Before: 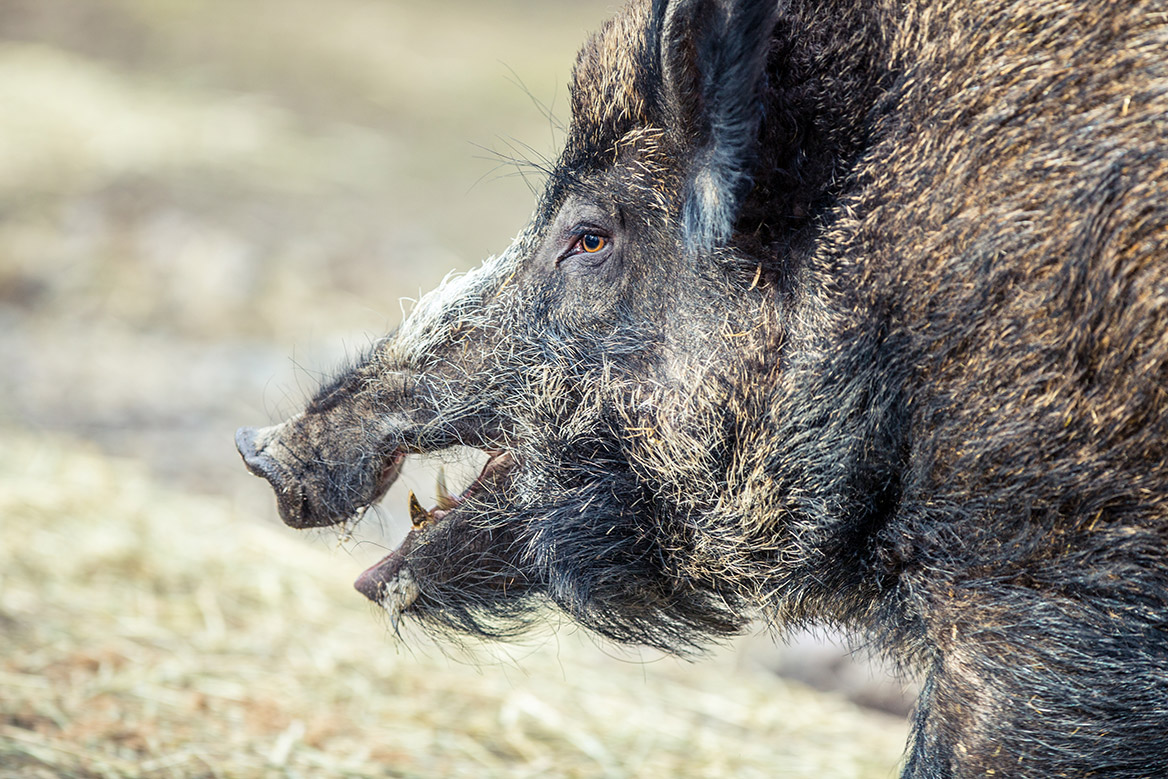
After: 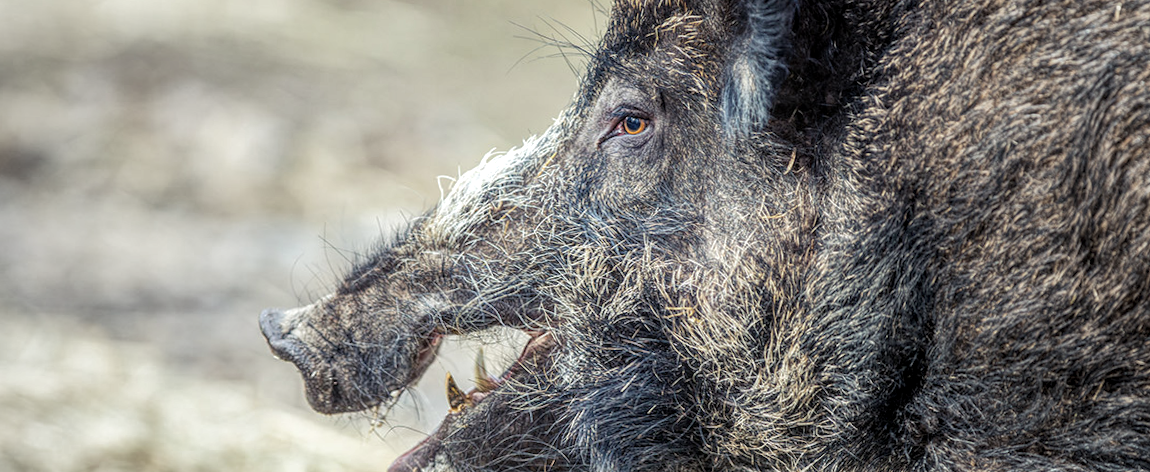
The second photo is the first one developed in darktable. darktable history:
vignetting: fall-off start 18.21%, fall-off radius 137.95%, brightness -0.207, center (-0.078, 0.066), width/height ratio 0.62, shape 0.59
local contrast: highlights 74%, shadows 55%, detail 176%, midtone range 0.207
rotate and perspective: rotation -0.013°, lens shift (vertical) -0.027, lens shift (horizontal) 0.178, crop left 0.016, crop right 0.989, crop top 0.082, crop bottom 0.918
crop: top 11.166%, bottom 22.168%
